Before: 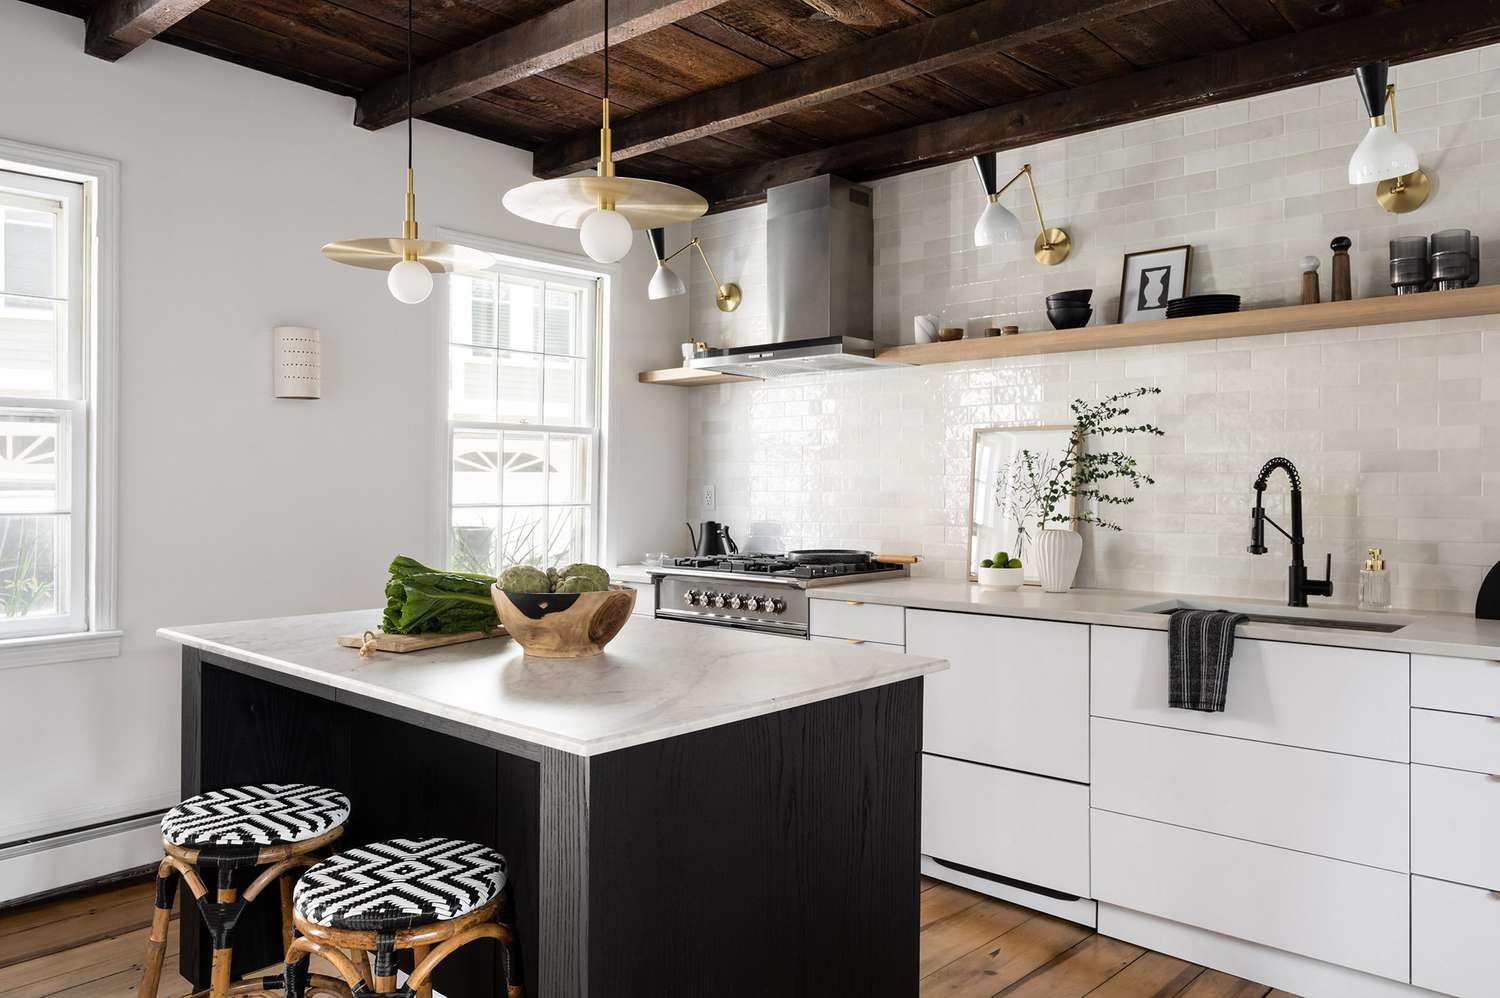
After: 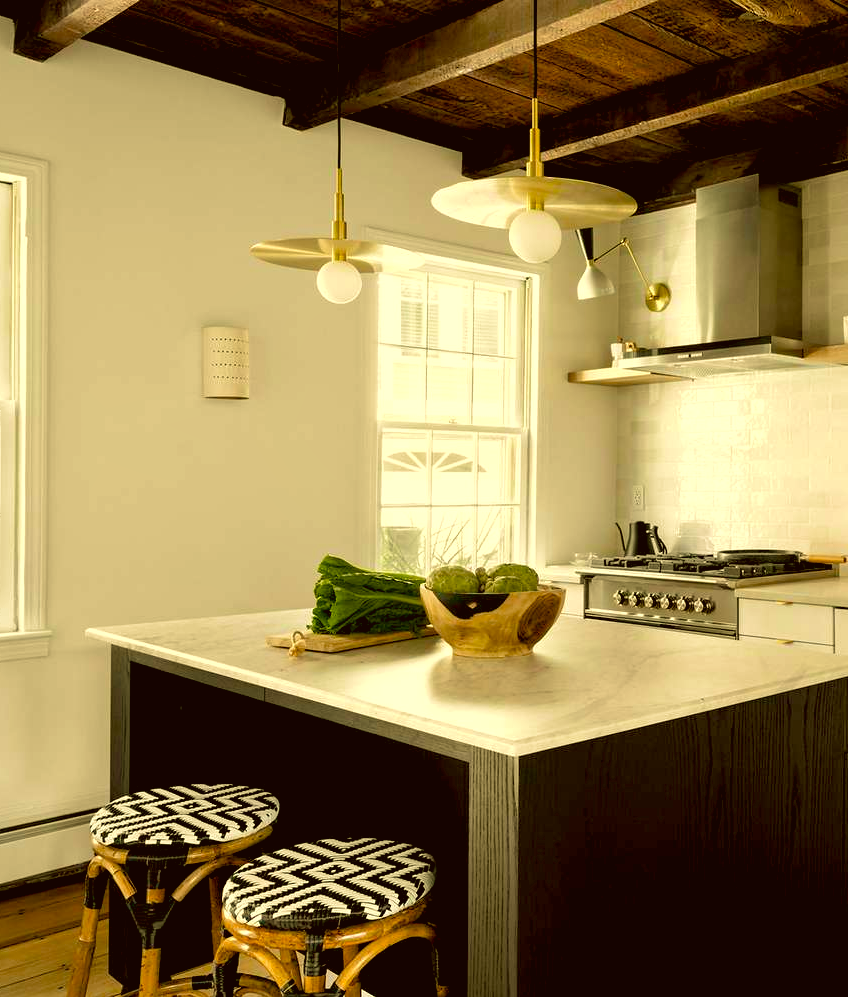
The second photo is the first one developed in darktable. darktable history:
shadows and highlights: shadows 25.09, highlights -26.06
crop: left 4.794%, right 38.609%
exposure: exposure 0.195 EV, compensate highlight preservation false
color correction: highlights a* 0.121, highlights b* 29.42, shadows a* -0.225, shadows b* 20.93
color balance rgb: global offset › luminance -1.023%, perceptual saturation grading › global saturation 20%, perceptual saturation grading › highlights -25.051%, perceptual saturation grading › shadows 24.548%, global vibrance 34.884%
velvia: on, module defaults
contrast brightness saturation: saturation -0.05
